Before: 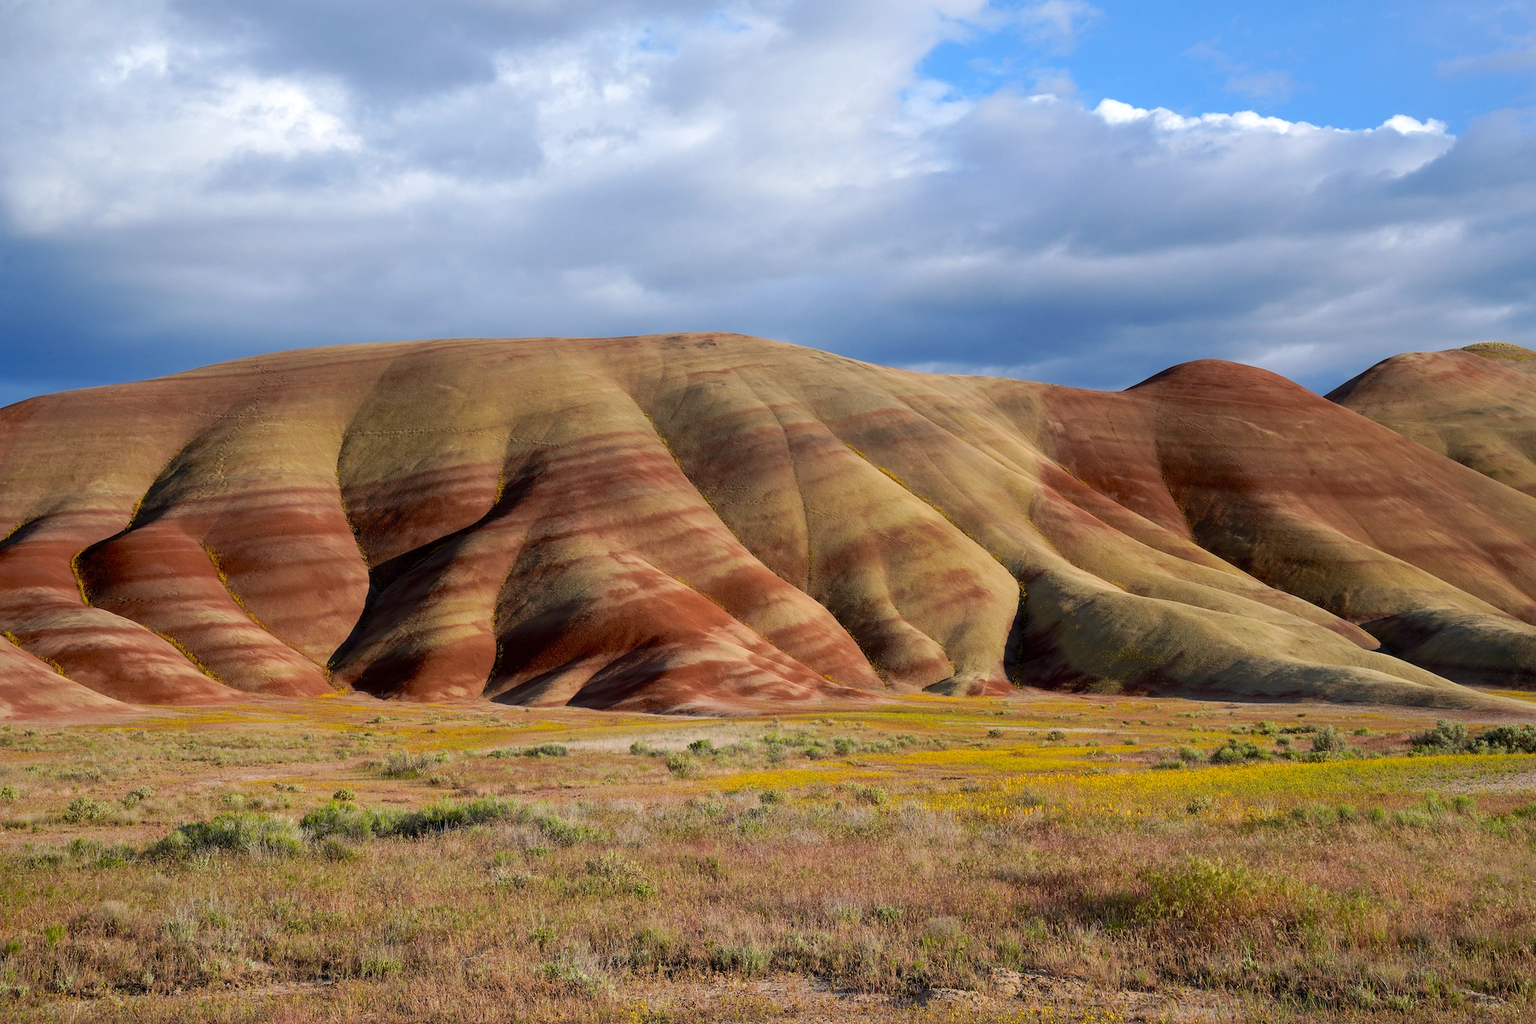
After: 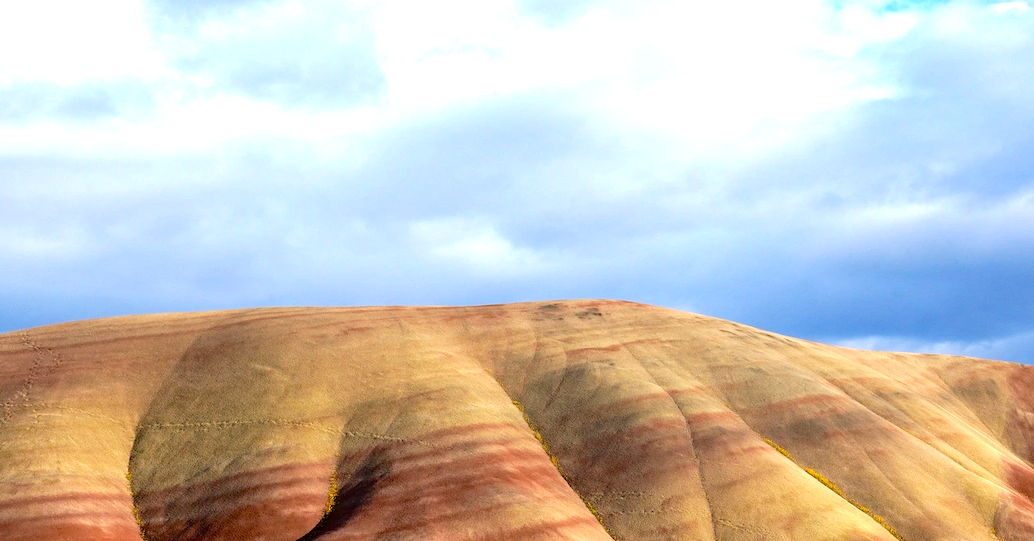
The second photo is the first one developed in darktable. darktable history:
haze removal: compatibility mode true, adaptive false
crop: left 15.306%, top 9.065%, right 30.789%, bottom 48.638%
exposure: exposure 1 EV, compensate highlight preservation false
